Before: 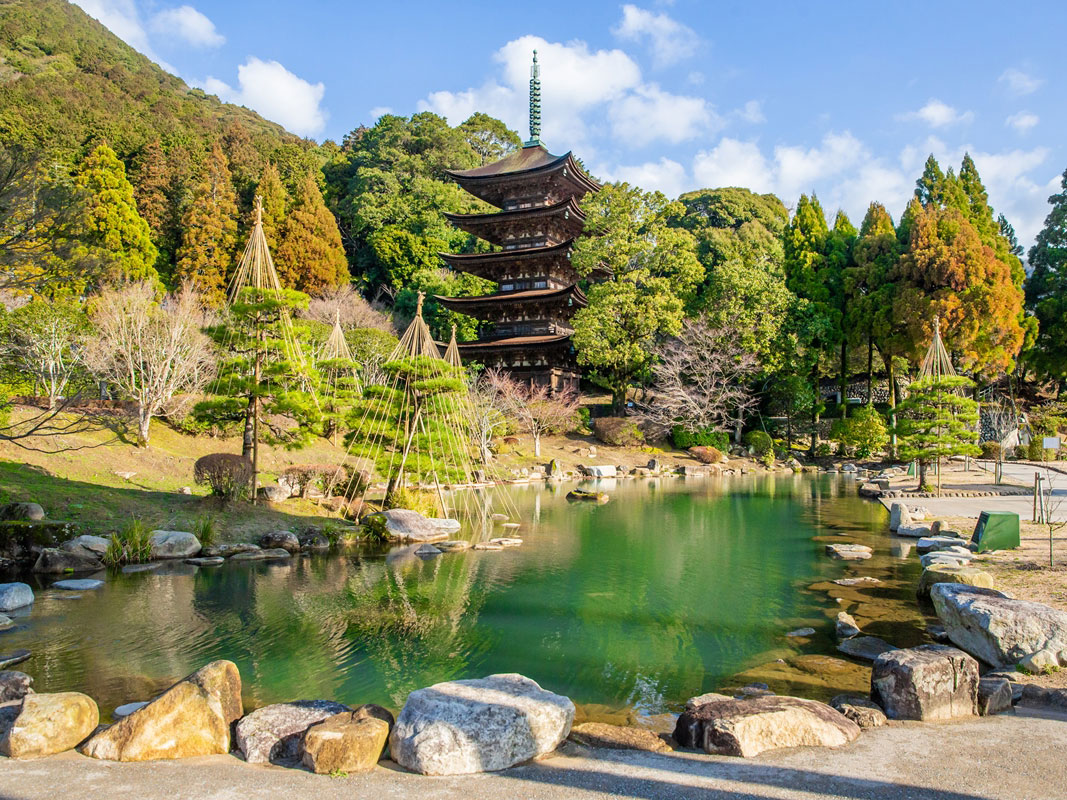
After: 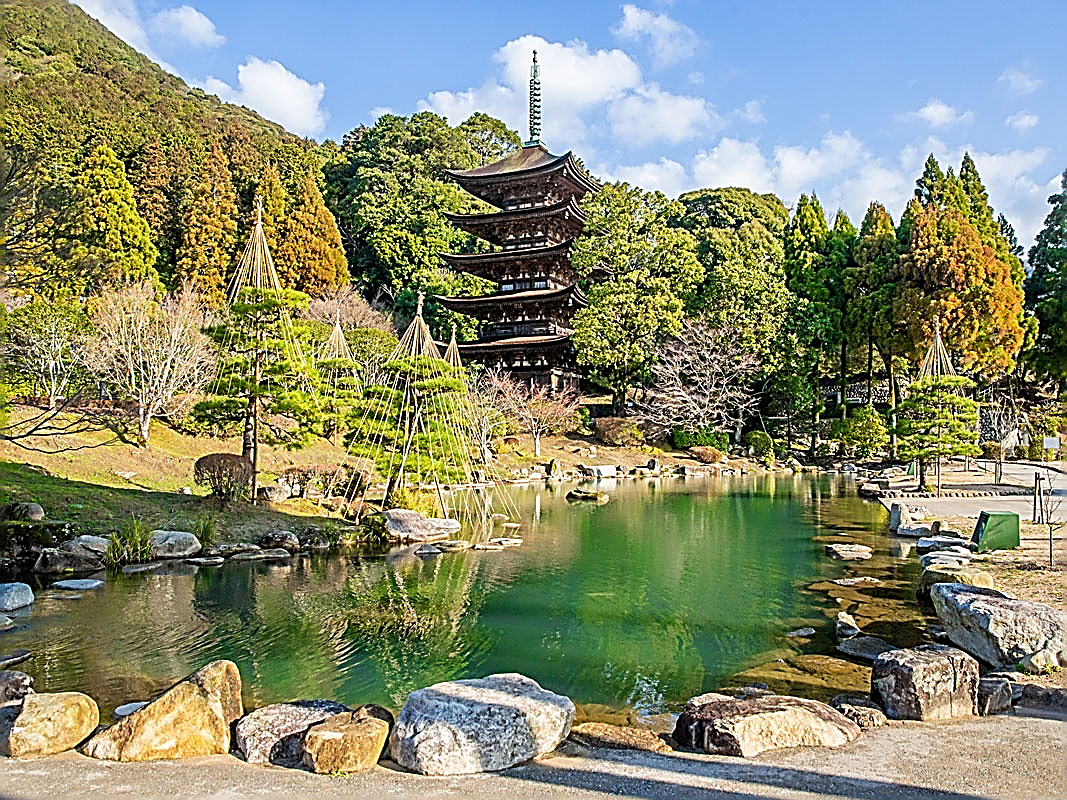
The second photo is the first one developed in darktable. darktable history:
sharpen: amount 1.992
